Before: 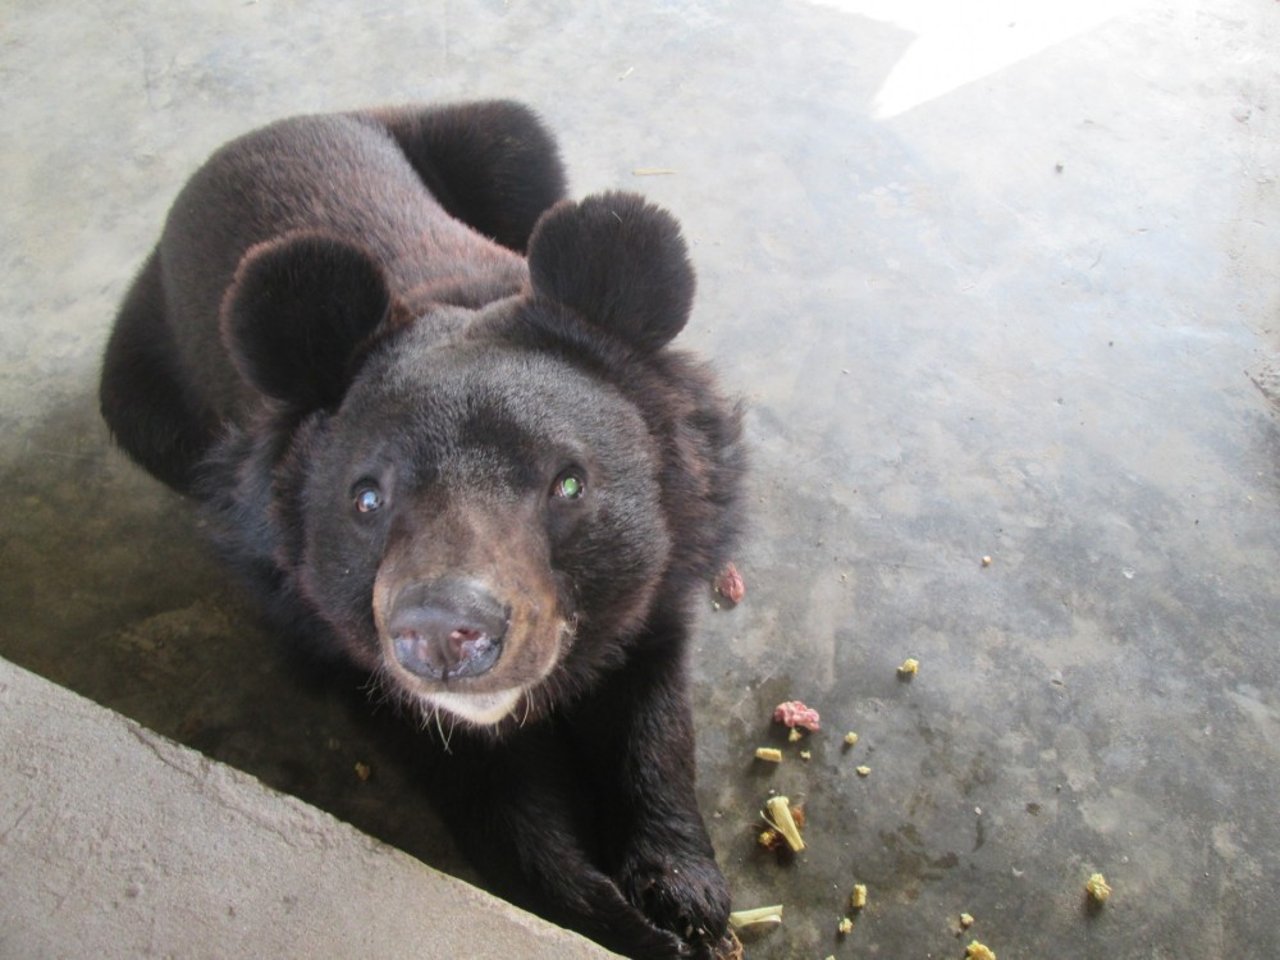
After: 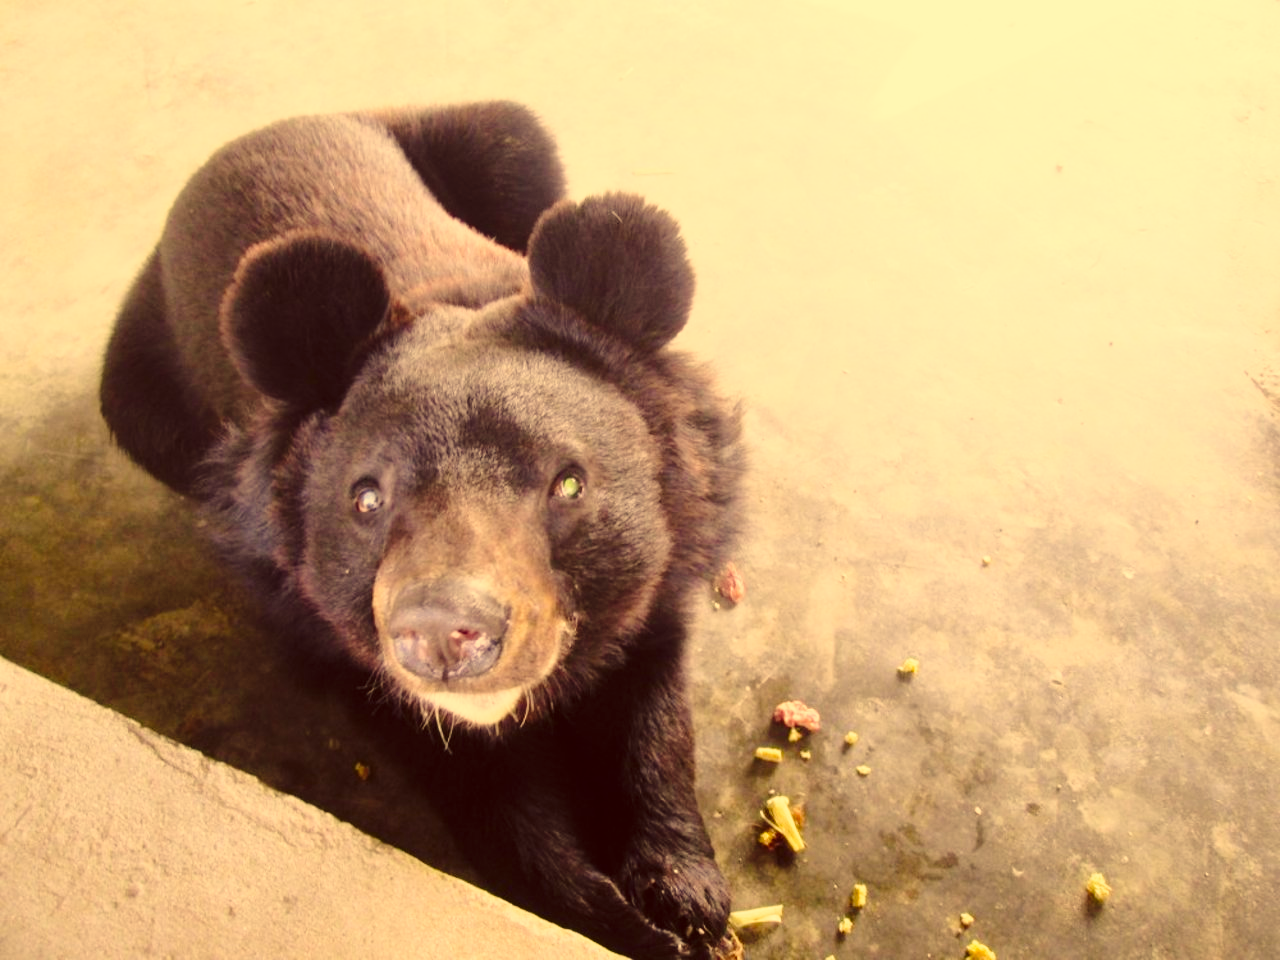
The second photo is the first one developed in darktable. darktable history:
base curve: curves: ch0 [(0, 0) (0.028, 0.03) (0.121, 0.232) (0.46, 0.748) (0.859, 0.968) (1, 1)], preserve colors none
color correction: highlights a* 10.12, highlights b* 39.04, shadows a* 14.62, shadows b* 3.37
